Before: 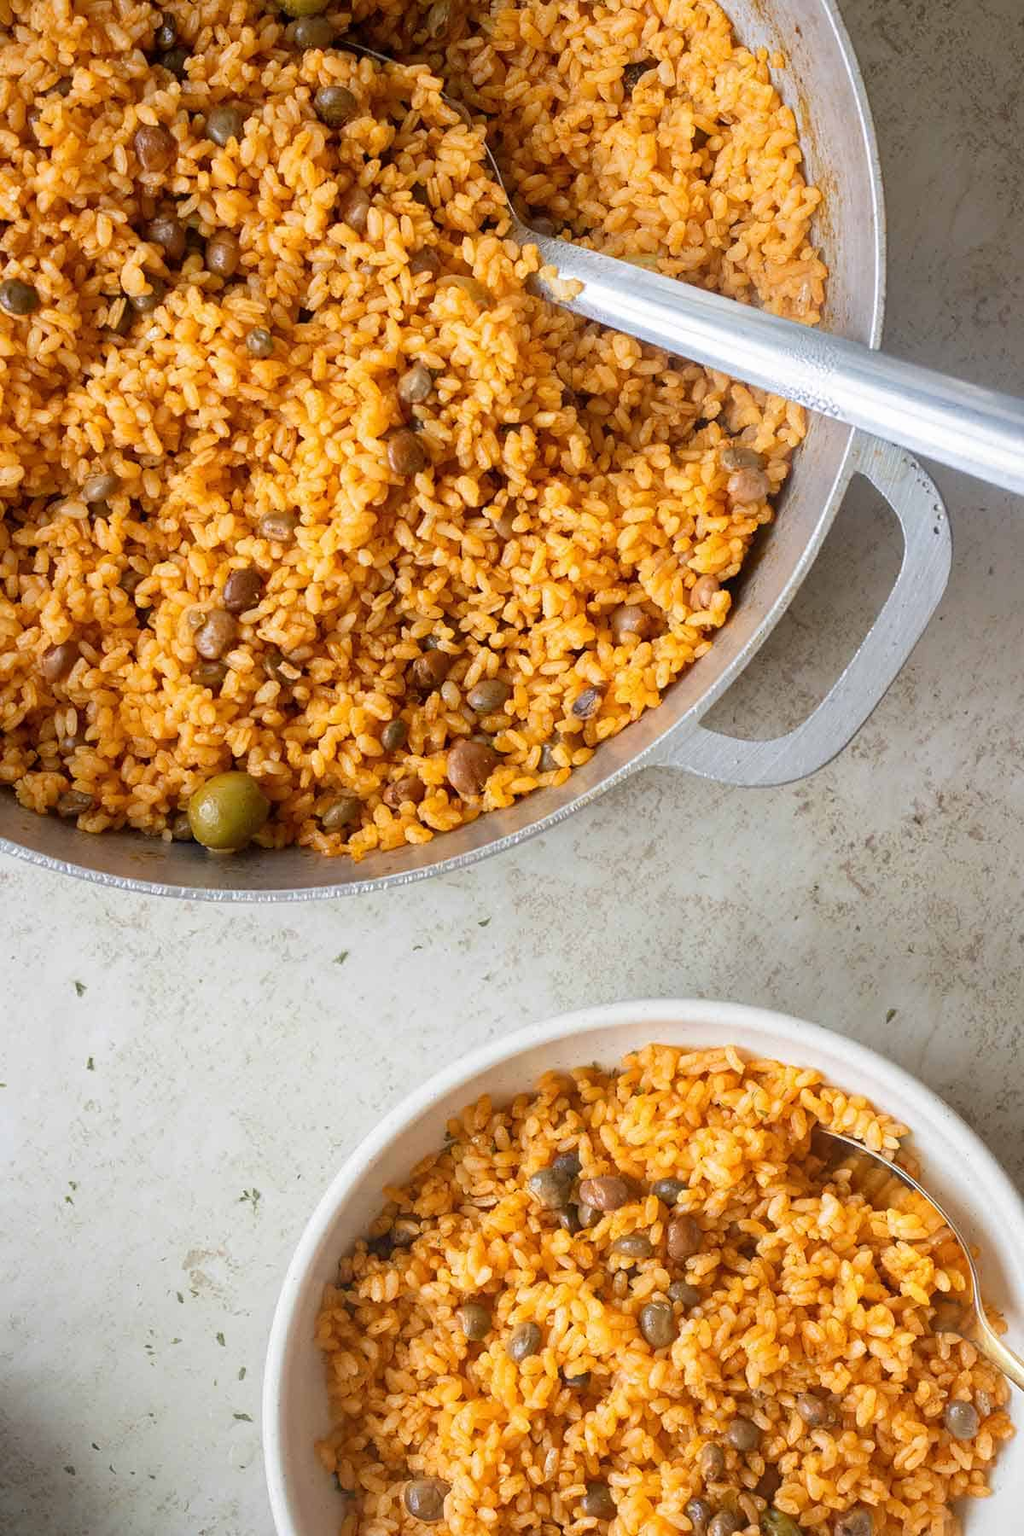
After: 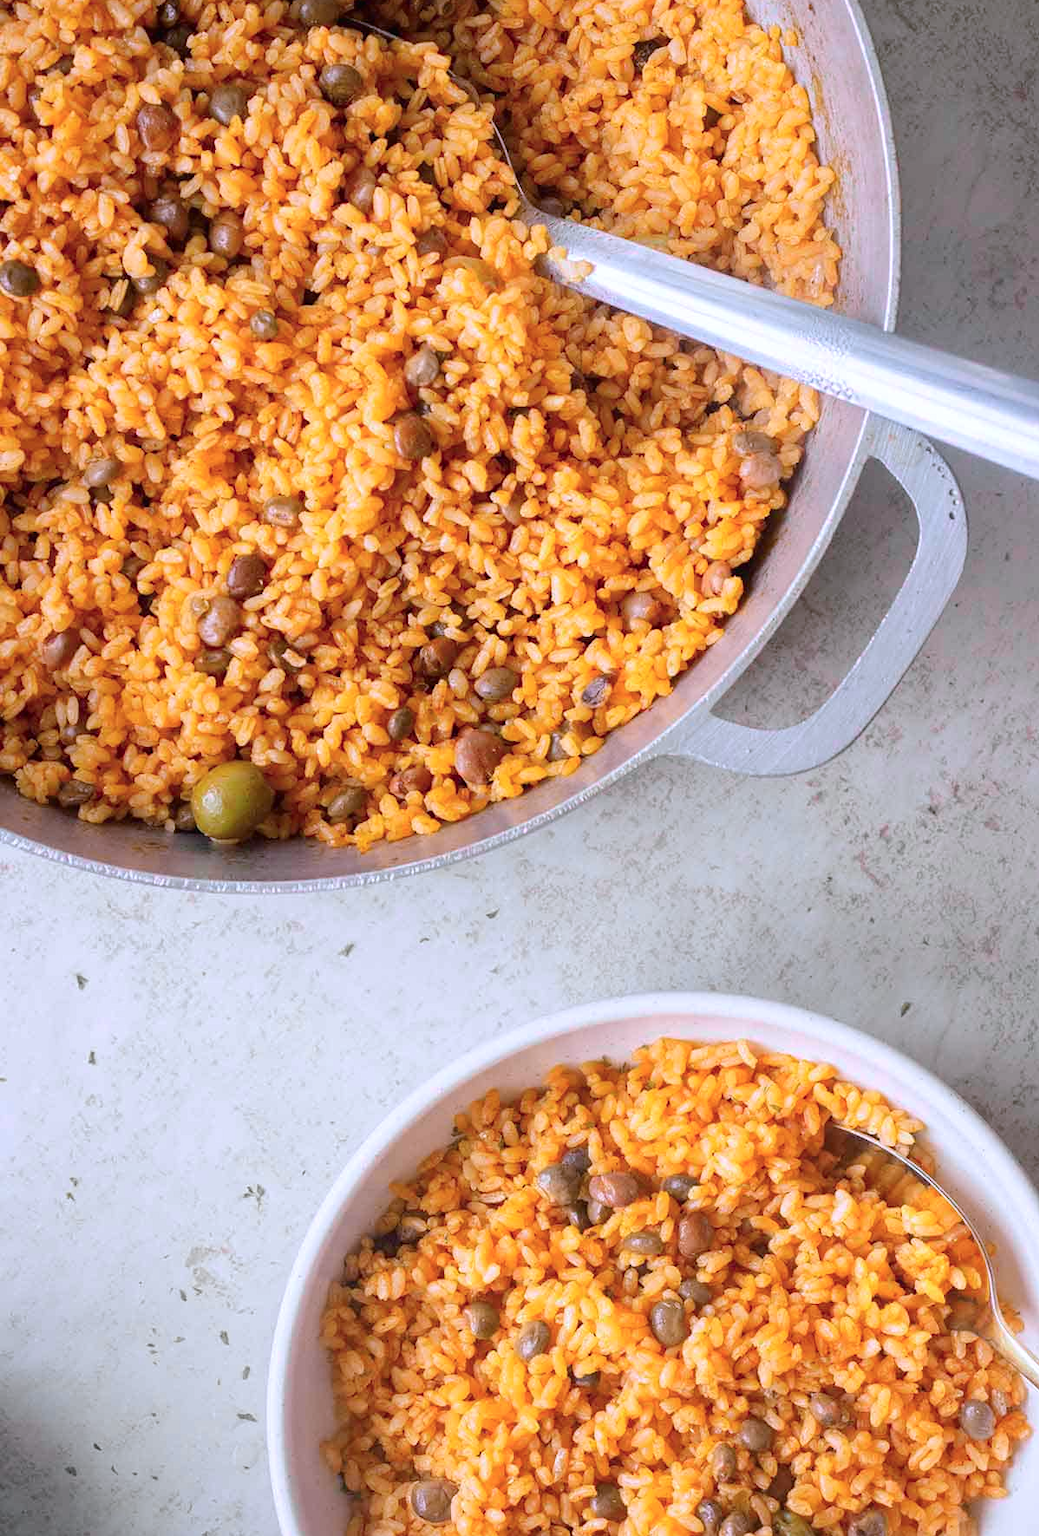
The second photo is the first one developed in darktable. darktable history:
color calibration: output R [1.003, 0.027, -0.041, 0], output G [-0.018, 1.043, -0.038, 0], output B [0.071, -0.086, 1.017, 0], illuminant as shot in camera, x 0.377, y 0.393, temperature 4192.07 K
crop: top 1.514%, right 0.092%
tone curve: curves: ch0 [(0, 0.012) (0.036, 0.035) (0.274, 0.288) (0.504, 0.536) (0.844, 0.84) (1, 0.983)]; ch1 [(0, 0) (0.389, 0.403) (0.462, 0.486) (0.499, 0.498) (0.511, 0.502) (0.536, 0.547) (0.579, 0.578) (0.626, 0.645) (0.749, 0.781) (1, 1)]; ch2 [(0, 0) (0.457, 0.486) (0.5, 0.5) (0.557, 0.561) (0.614, 0.622) (0.704, 0.732) (1, 1)], color space Lab, independent channels, preserve colors none
exposure: exposure 0.127 EV, compensate exposure bias true, compensate highlight preservation false
